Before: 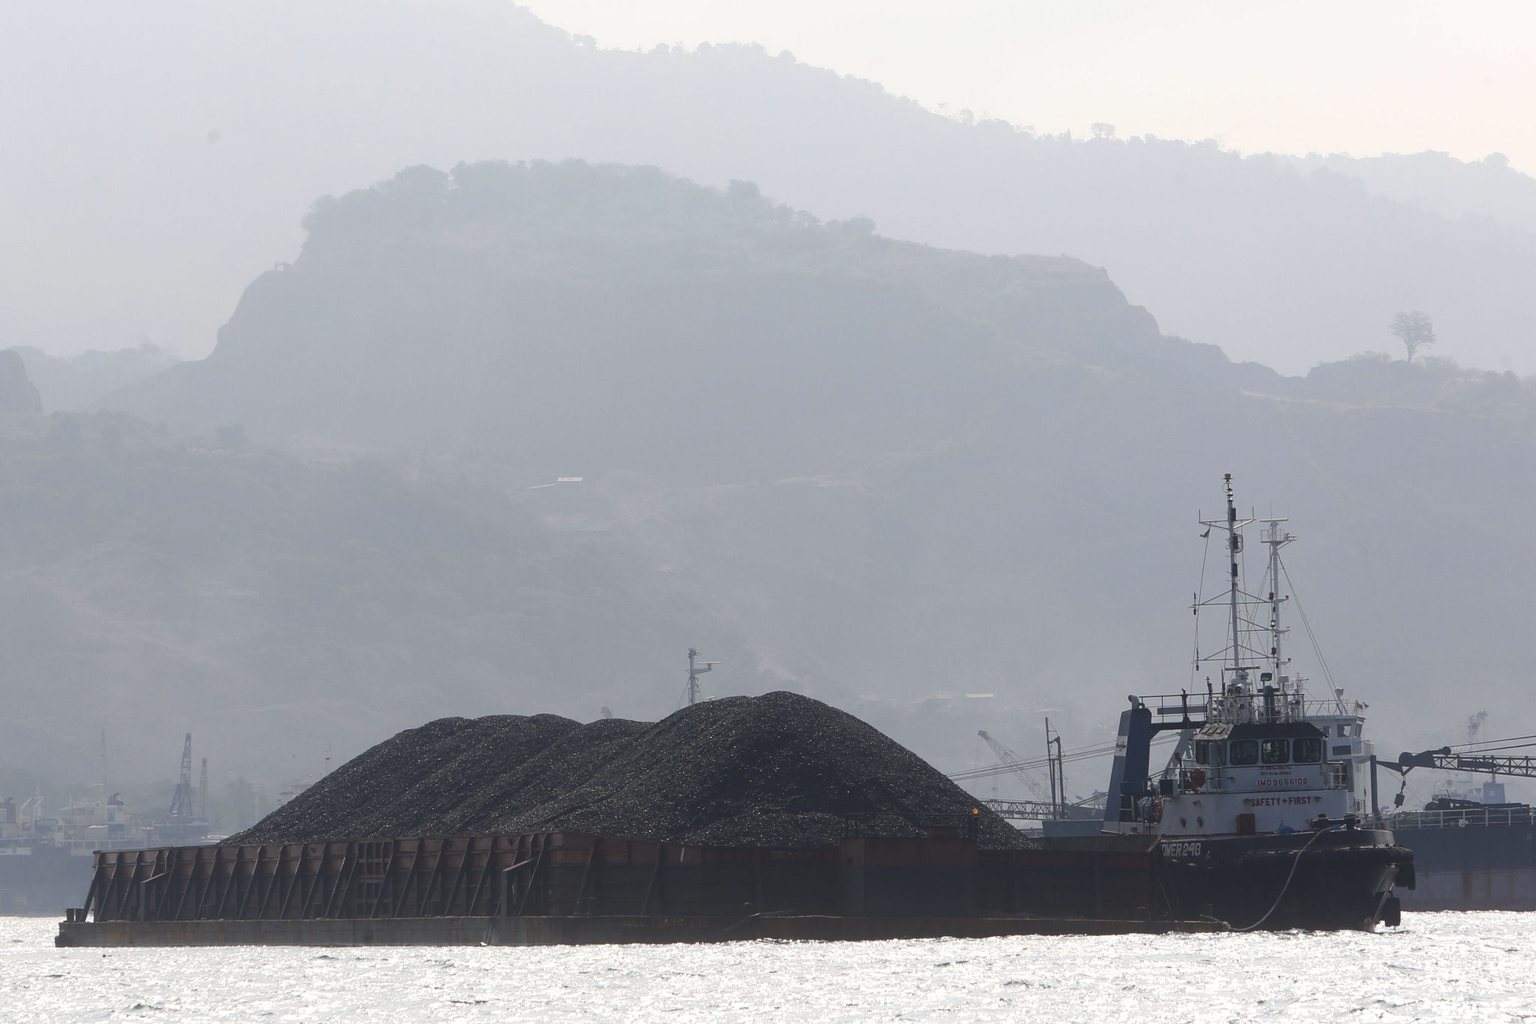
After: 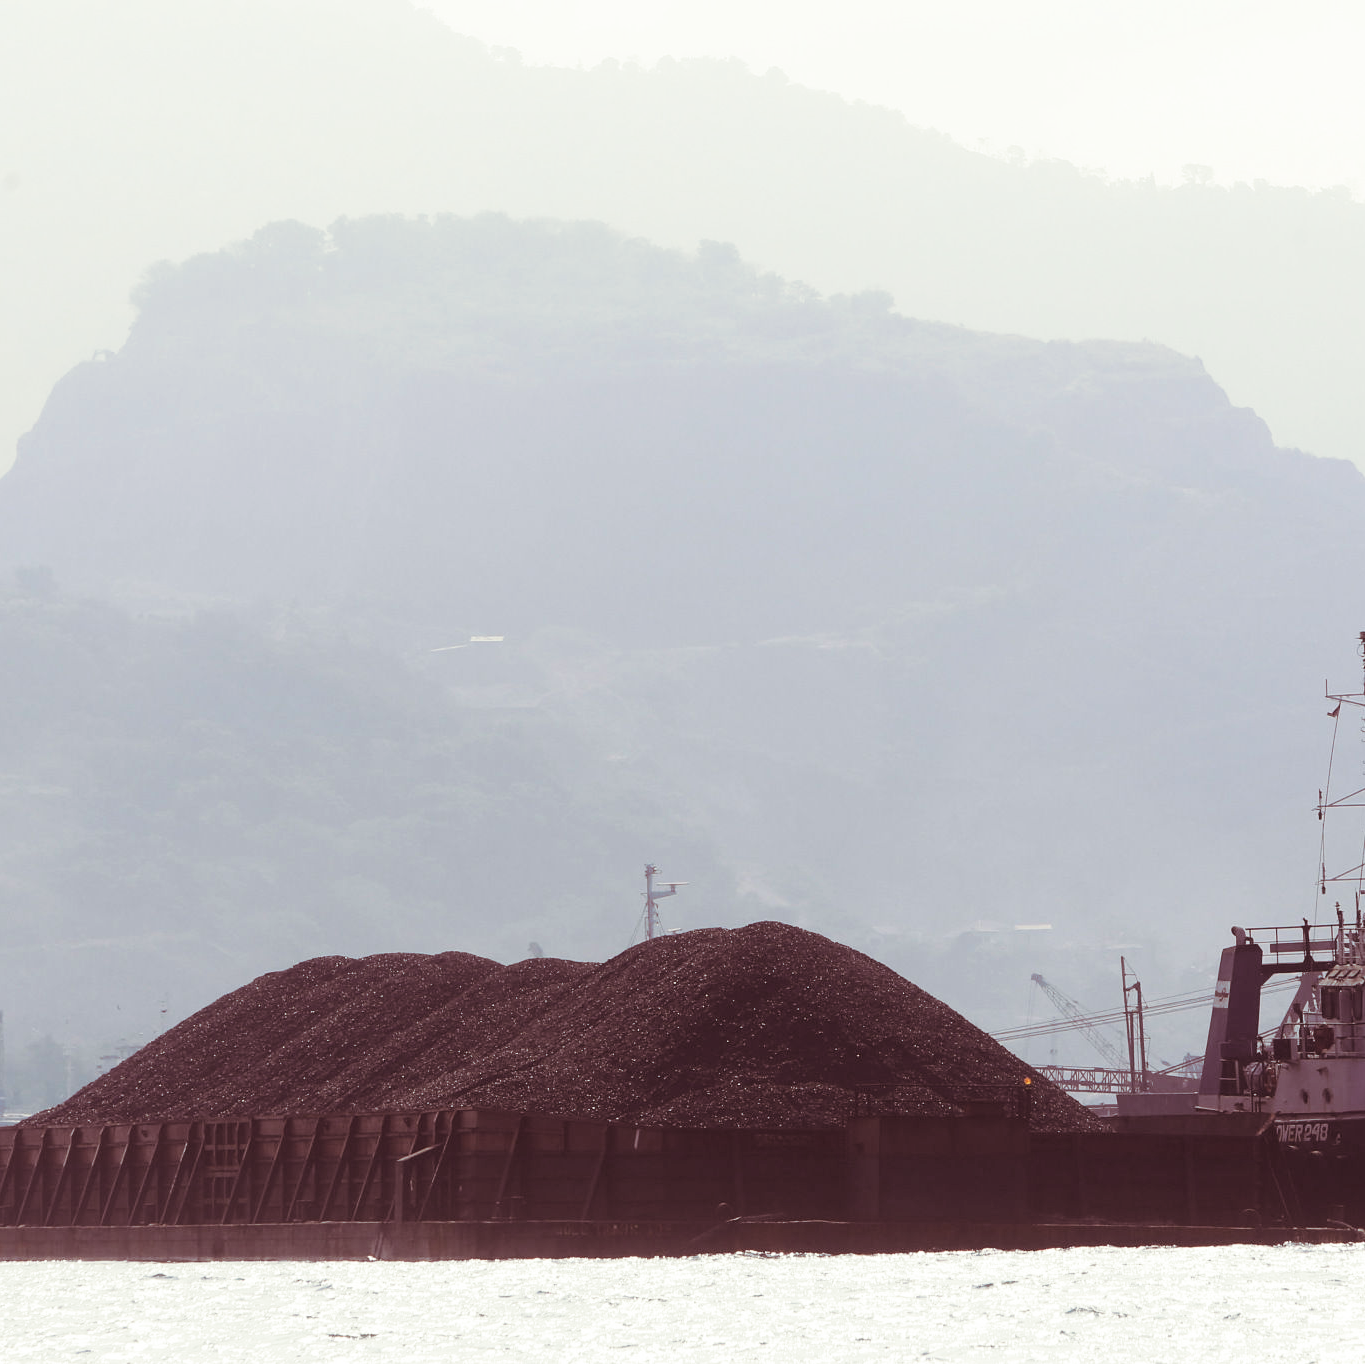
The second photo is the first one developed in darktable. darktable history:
tone curve: curves: ch0 [(0, 0) (0.004, 0.001) (0.02, 0.008) (0.218, 0.218) (0.664, 0.774) (0.832, 0.914) (1, 1)], preserve colors none
crop and rotate: left 13.342%, right 19.991%
split-toning: on, module defaults
white balance: emerald 1
